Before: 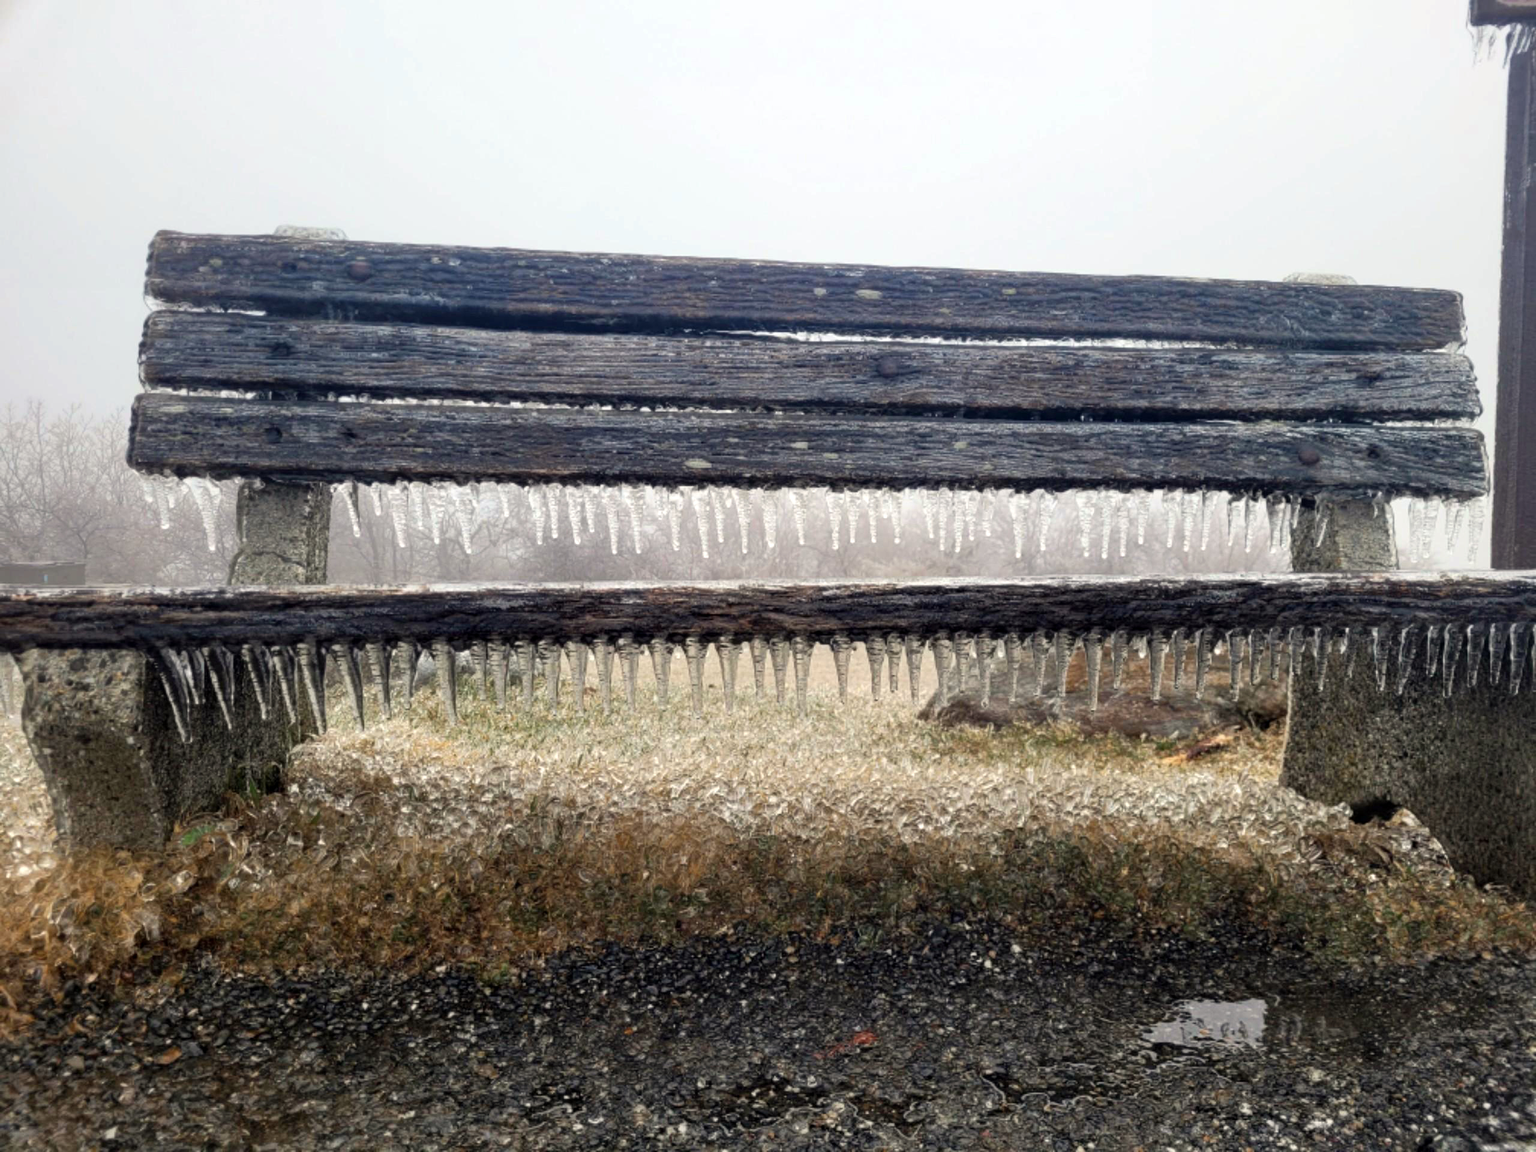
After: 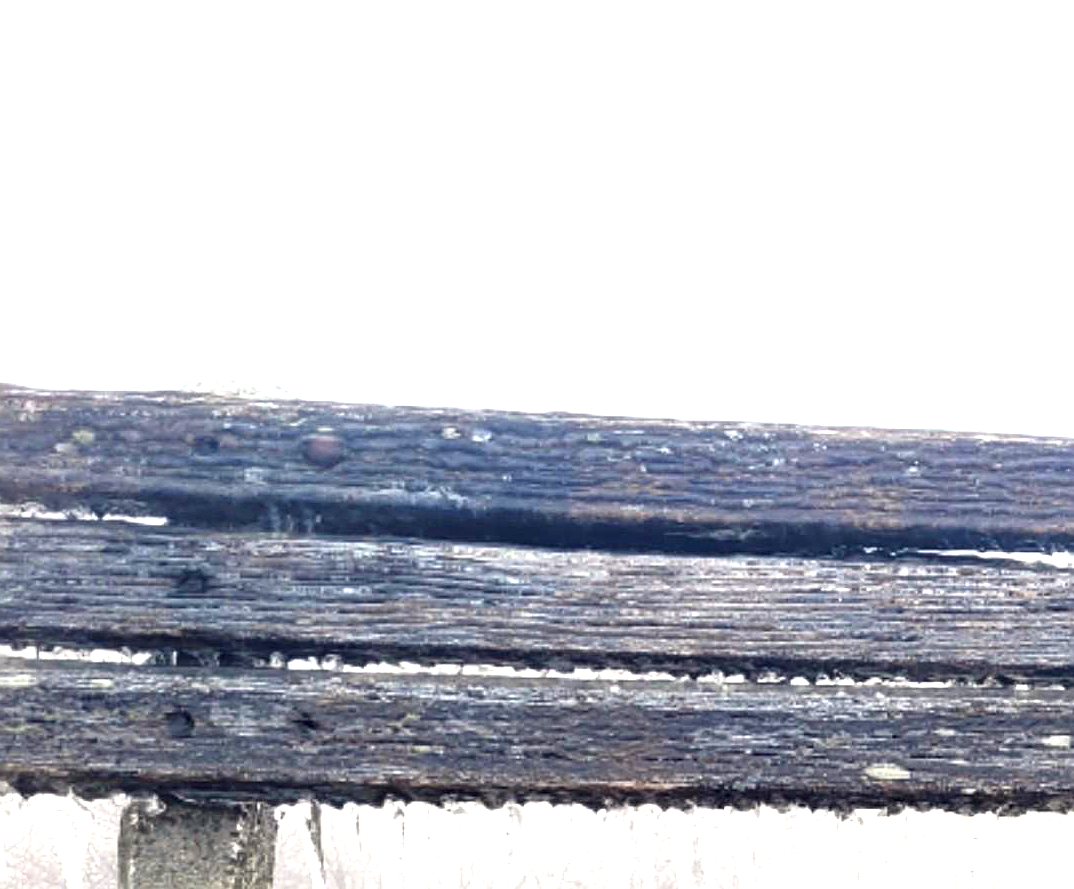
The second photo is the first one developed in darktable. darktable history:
sharpen: on, module defaults
exposure: black level correction 0, exposure 1.2 EV, compensate exposure bias true, compensate highlight preservation false
crop and rotate: left 10.817%, top 0.062%, right 47.194%, bottom 53.626%
